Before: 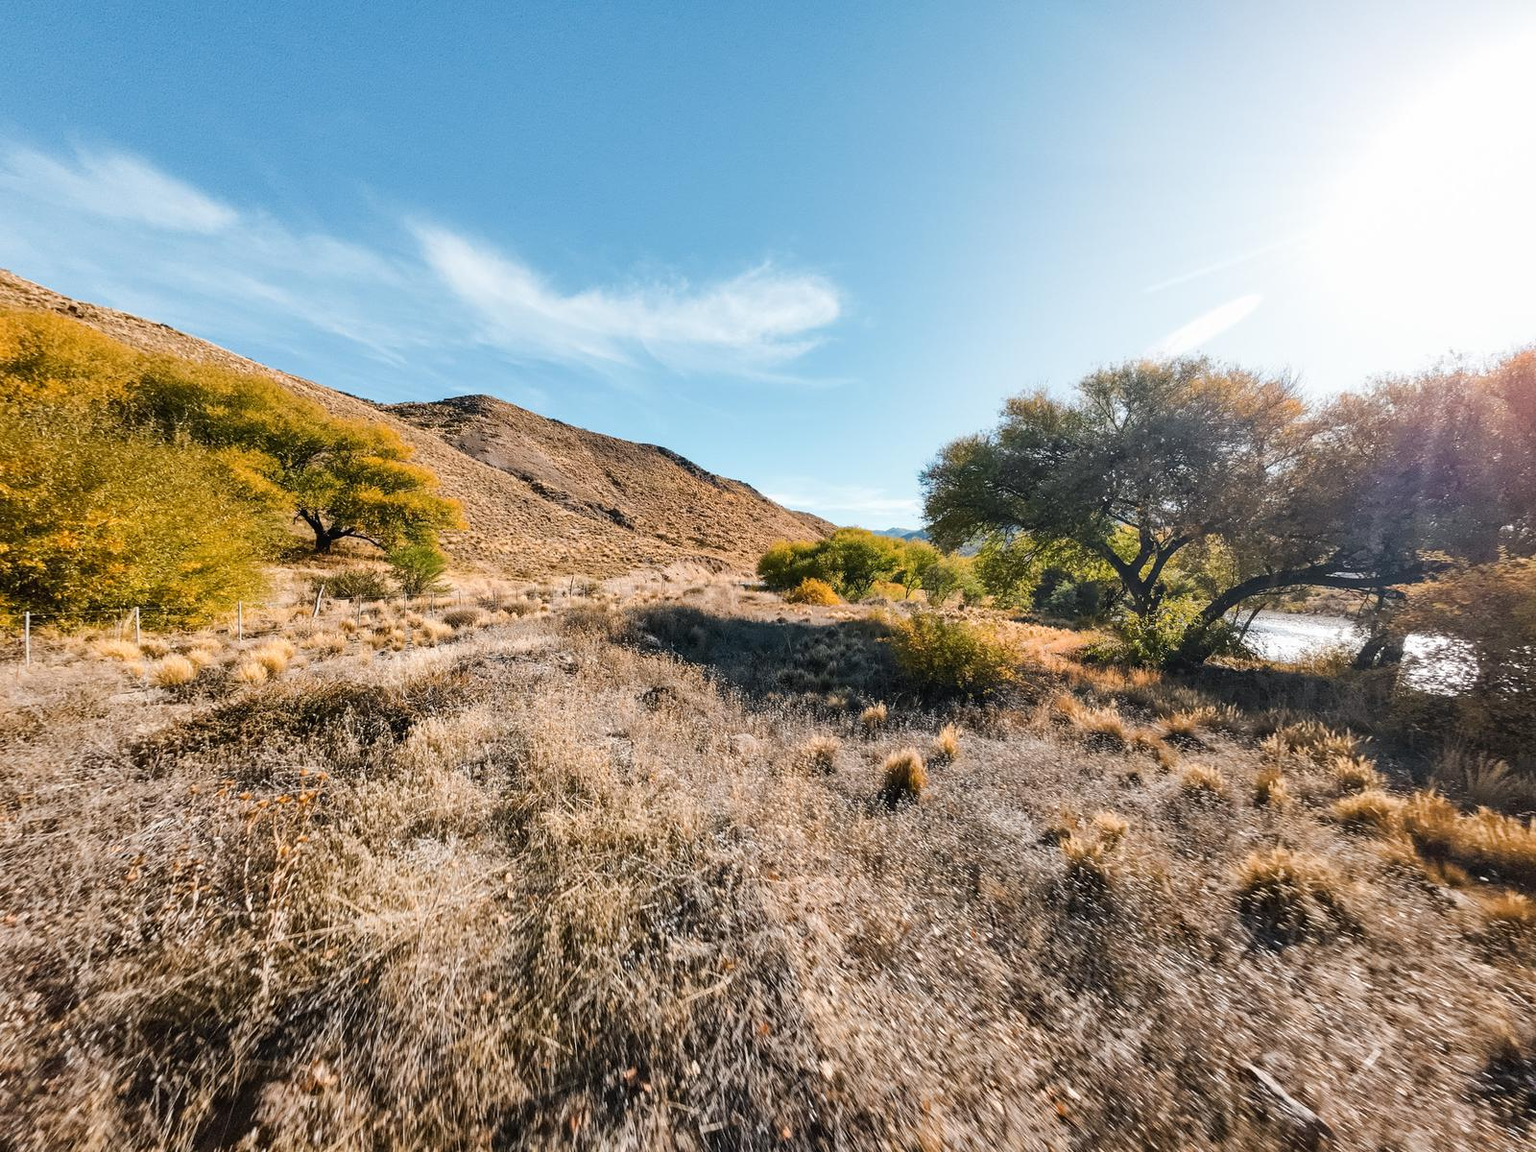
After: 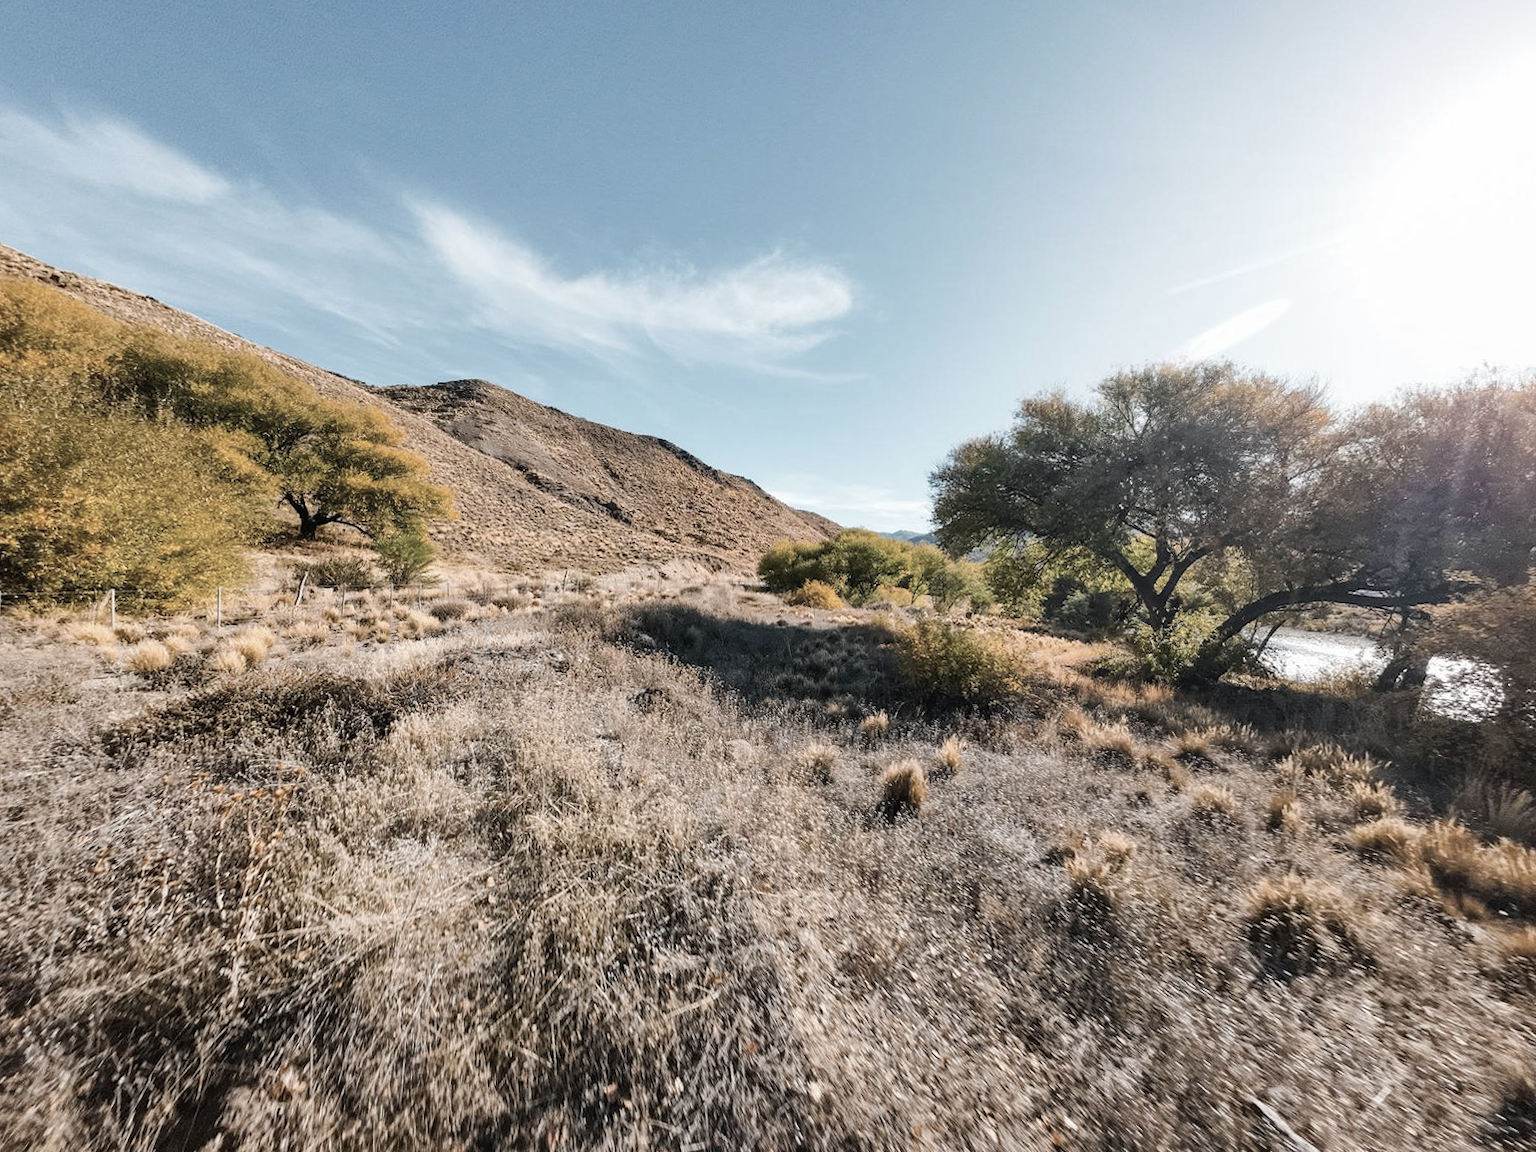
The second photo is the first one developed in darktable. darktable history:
color correction: saturation 0.57
crop and rotate: angle -1.69°
